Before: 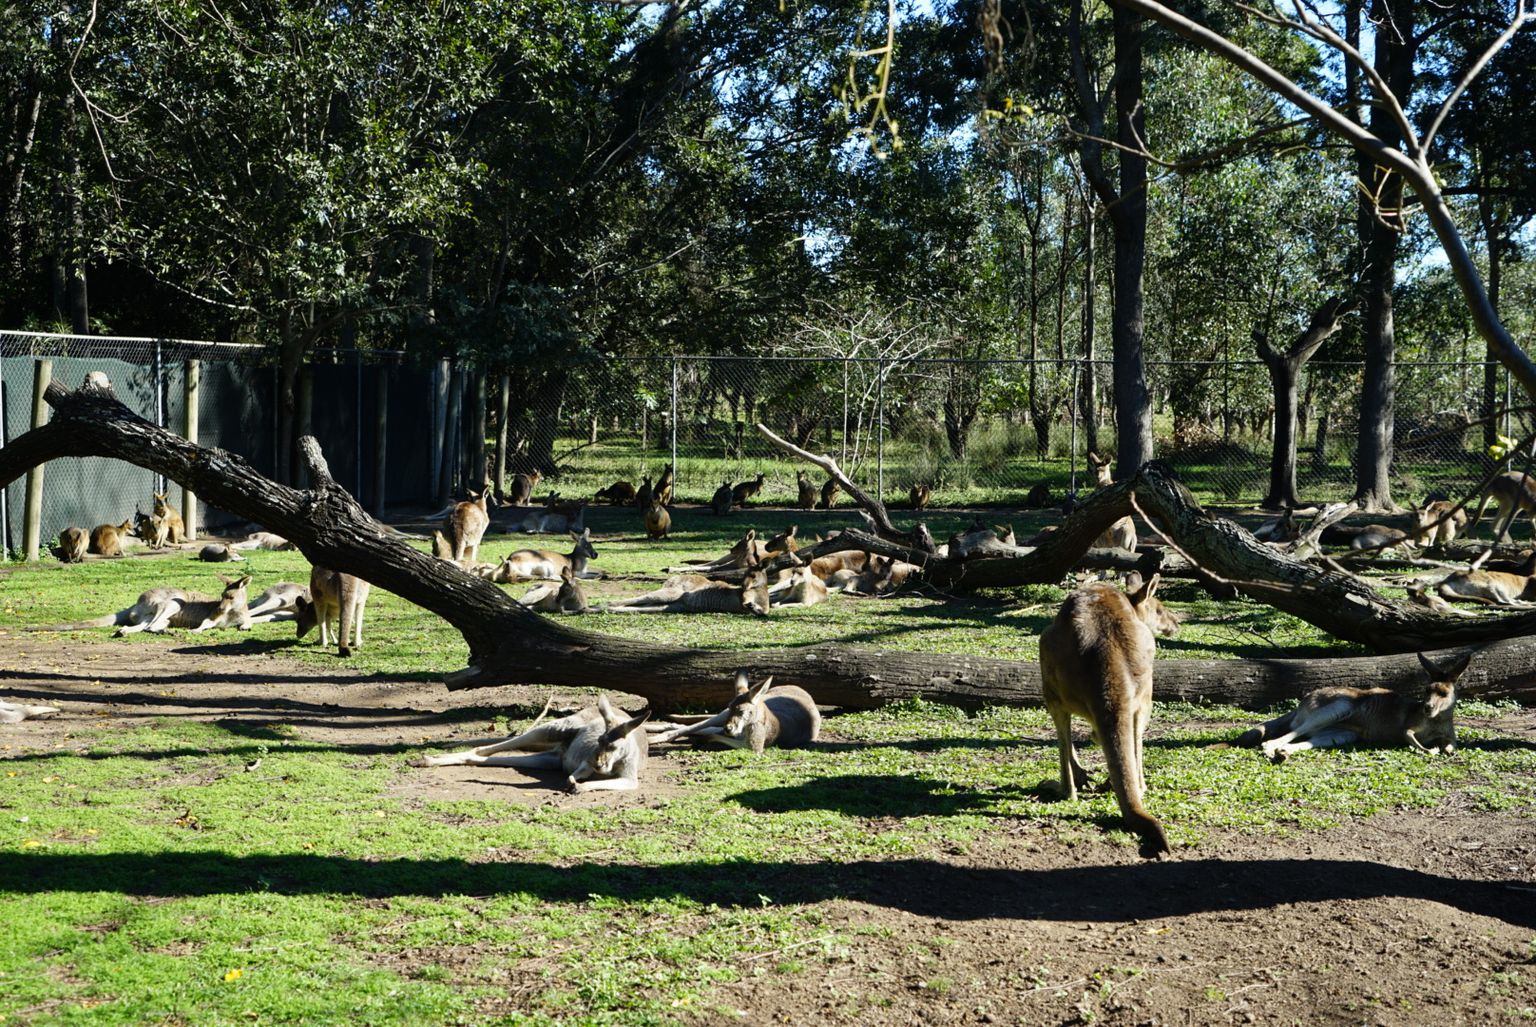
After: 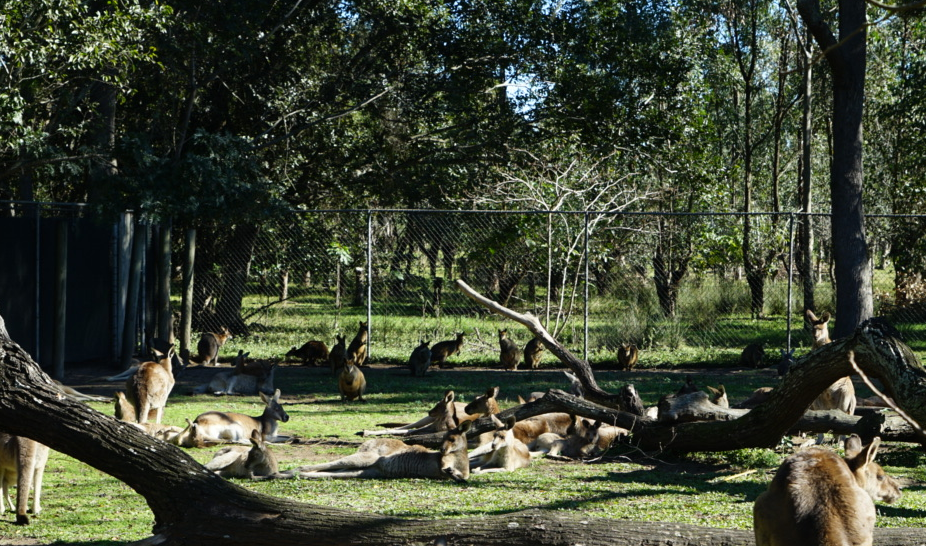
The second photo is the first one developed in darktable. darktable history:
crop: left 21.05%, top 15.412%, right 21.601%, bottom 34.018%
